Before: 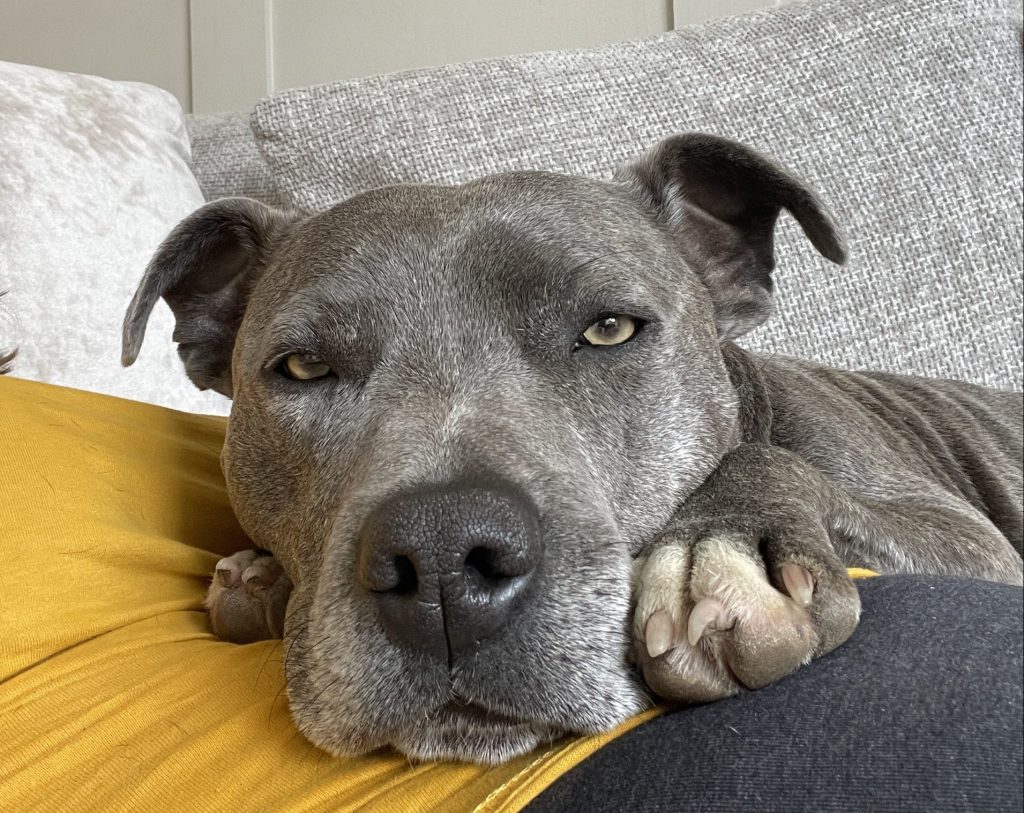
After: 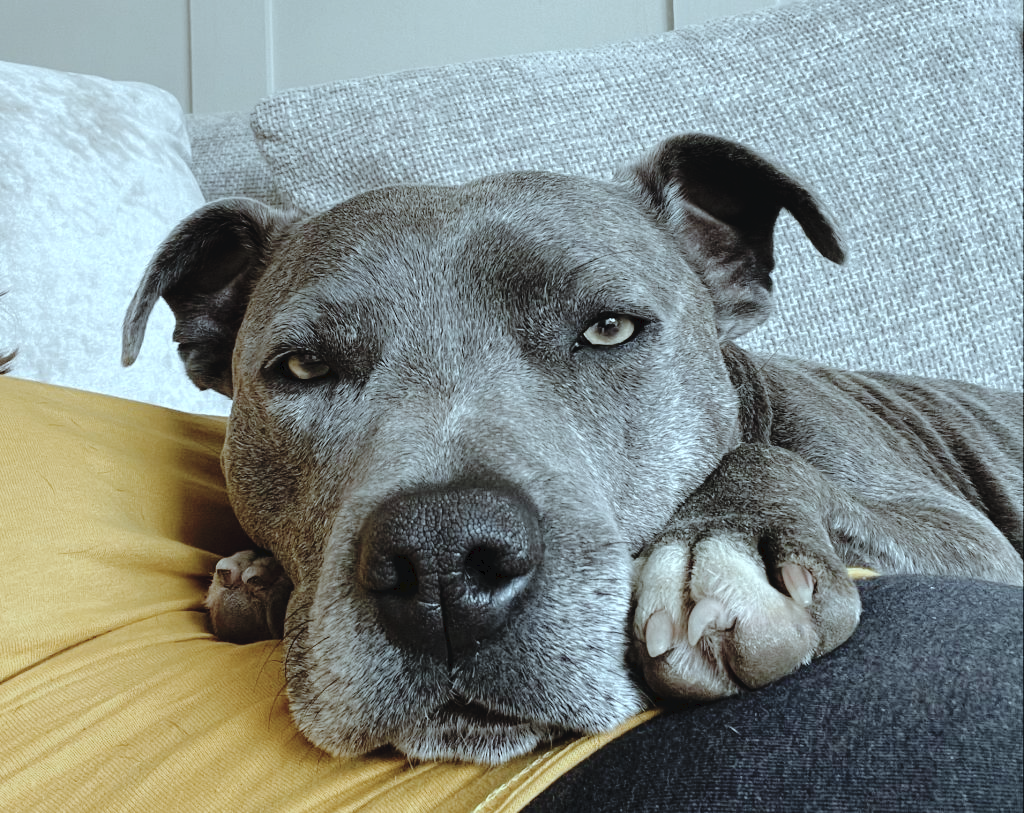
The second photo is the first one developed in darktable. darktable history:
tone curve: curves: ch0 [(0, 0) (0.003, 0.041) (0.011, 0.042) (0.025, 0.041) (0.044, 0.043) (0.069, 0.048) (0.1, 0.059) (0.136, 0.079) (0.177, 0.107) (0.224, 0.152) (0.277, 0.235) (0.335, 0.331) (0.399, 0.427) (0.468, 0.512) (0.543, 0.595) (0.623, 0.668) (0.709, 0.736) (0.801, 0.813) (0.898, 0.891) (1, 1)], preserve colors none
color correction: highlights a* -12.64, highlights b* -18.1, saturation 0.7
